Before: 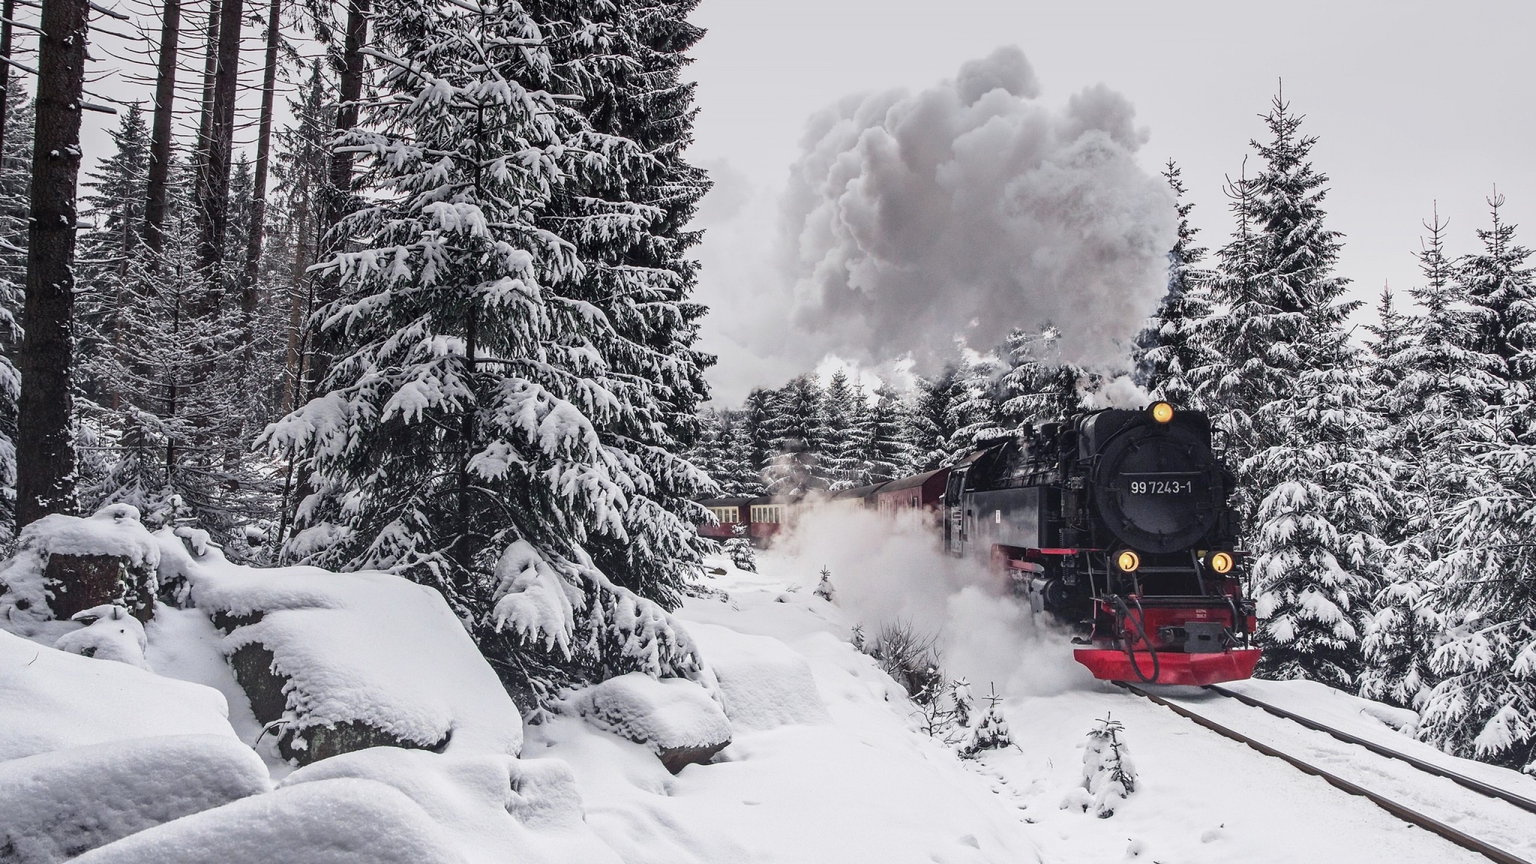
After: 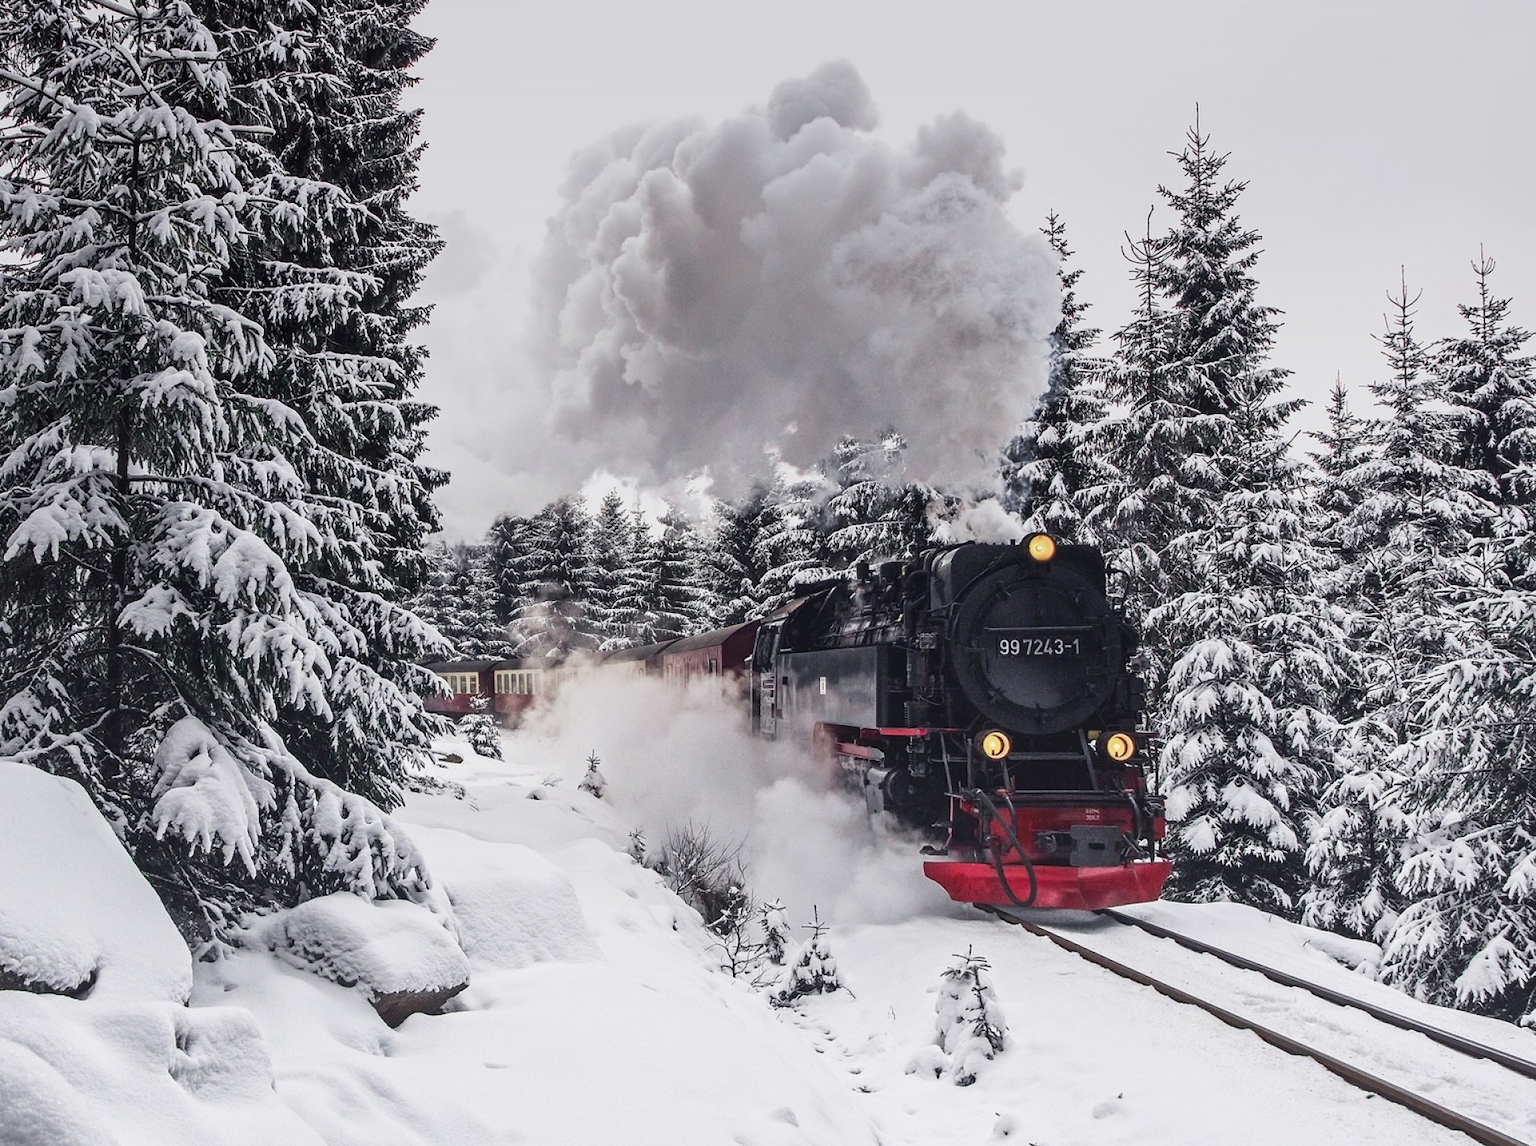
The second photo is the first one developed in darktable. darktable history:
crop and rotate: left 24.637%
